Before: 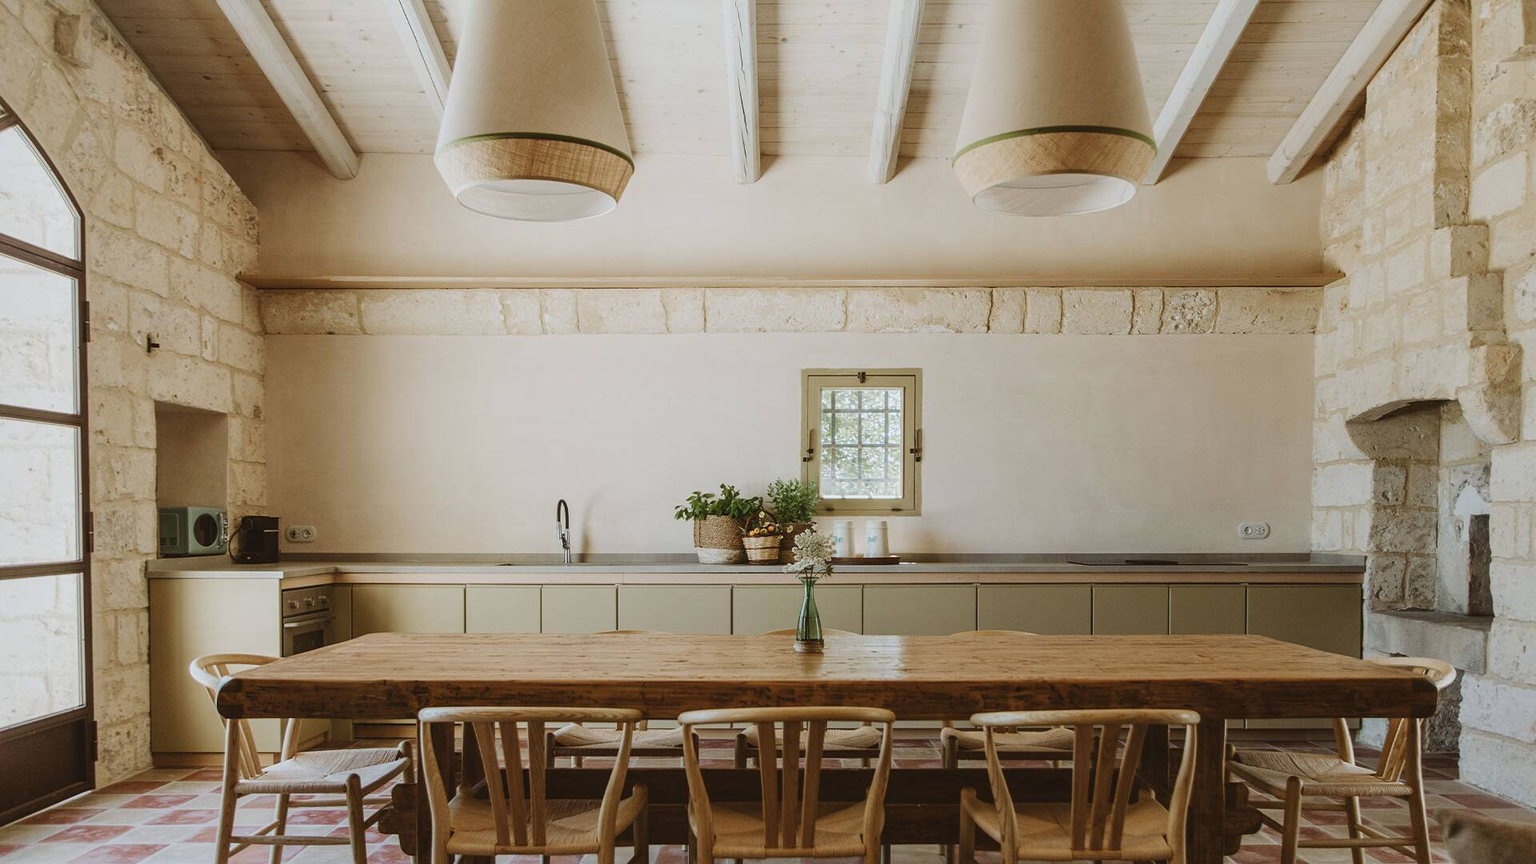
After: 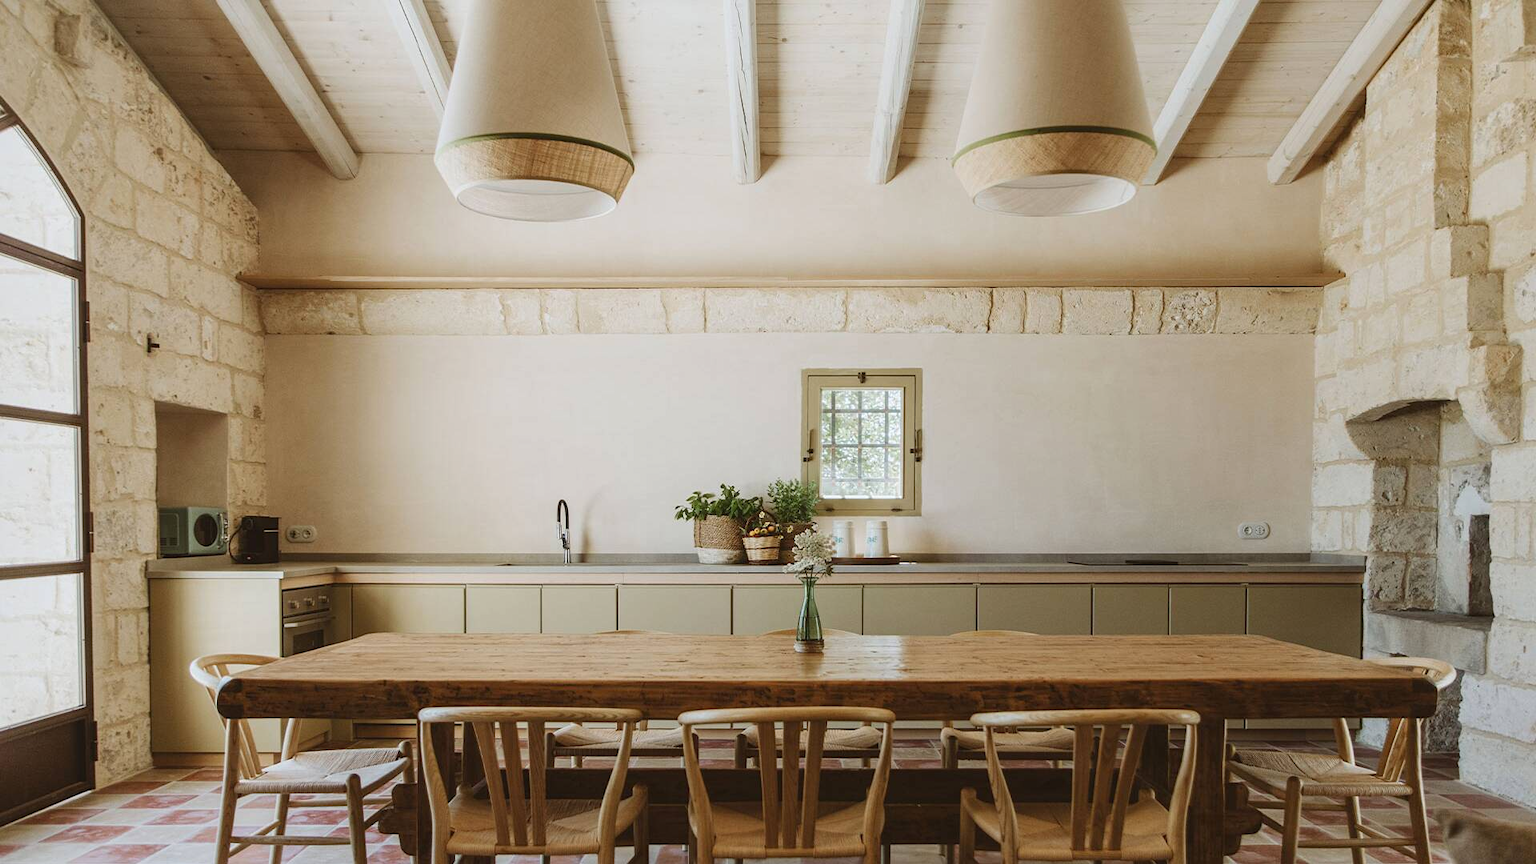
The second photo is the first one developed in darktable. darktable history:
exposure: exposure 0.152 EV, compensate exposure bias true, compensate highlight preservation false
